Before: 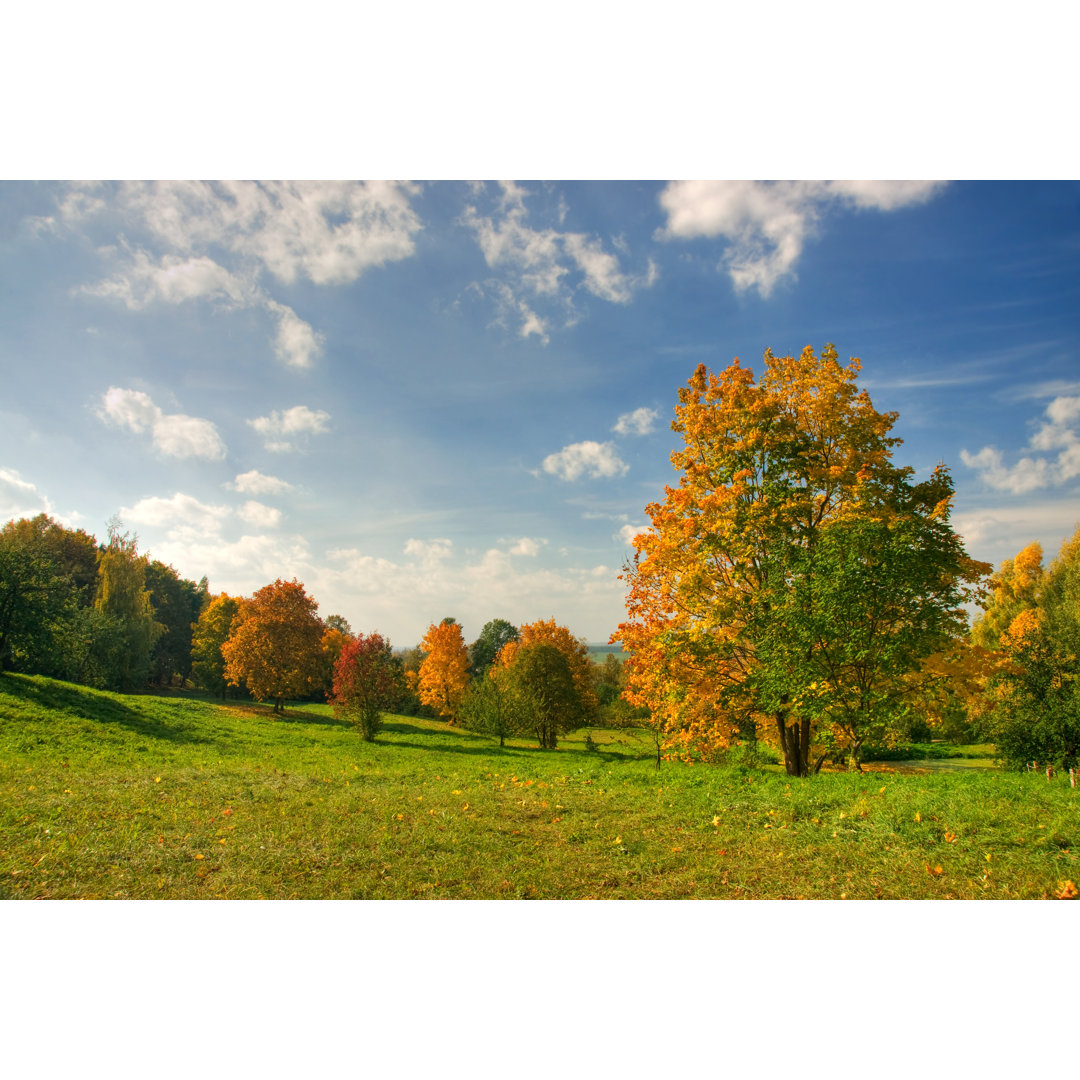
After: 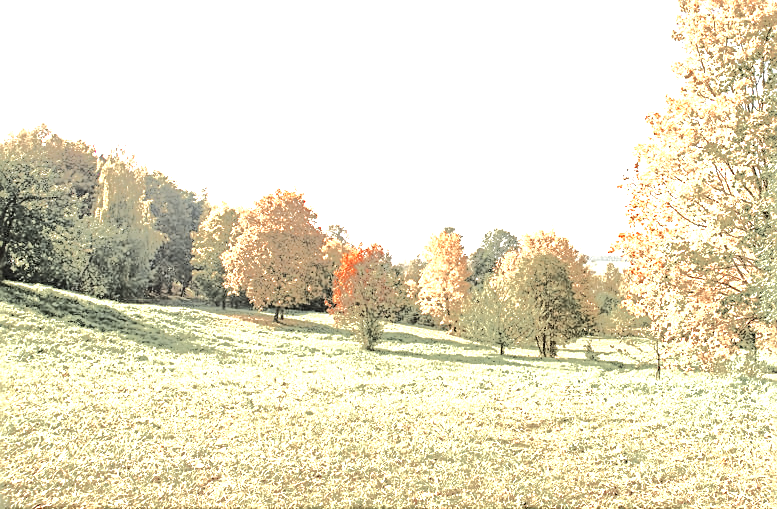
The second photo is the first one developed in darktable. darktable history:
tone equalizer: -8 EV -0.494 EV, -7 EV -0.306 EV, -6 EV -0.118 EV, -5 EV 0.453 EV, -4 EV 0.978 EV, -3 EV 0.787 EV, -2 EV -0.008 EV, -1 EV 0.143 EV, +0 EV -0.024 EV, edges refinement/feathering 500, mask exposure compensation -1.57 EV, preserve details no
color correction: highlights a* 6.31, highlights b* 8.29, shadows a* 5.95, shadows b* 7.06, saturation 0.888
exposure: black level correction 0, exposure 2.299 EV, compensate highlight preservation false
color zones: curves: ch1 [(0, 0.831) (0.08, 0.771) (0.157, 0.268) (0.241, 0.207) (0.562, -0.005) (0.714, -0.013) (0.876, 0.01) (1, 0.831)]
sharpen: on, module defaults
crop: top 36.232%, right 28.008%, bottom 14.648%
